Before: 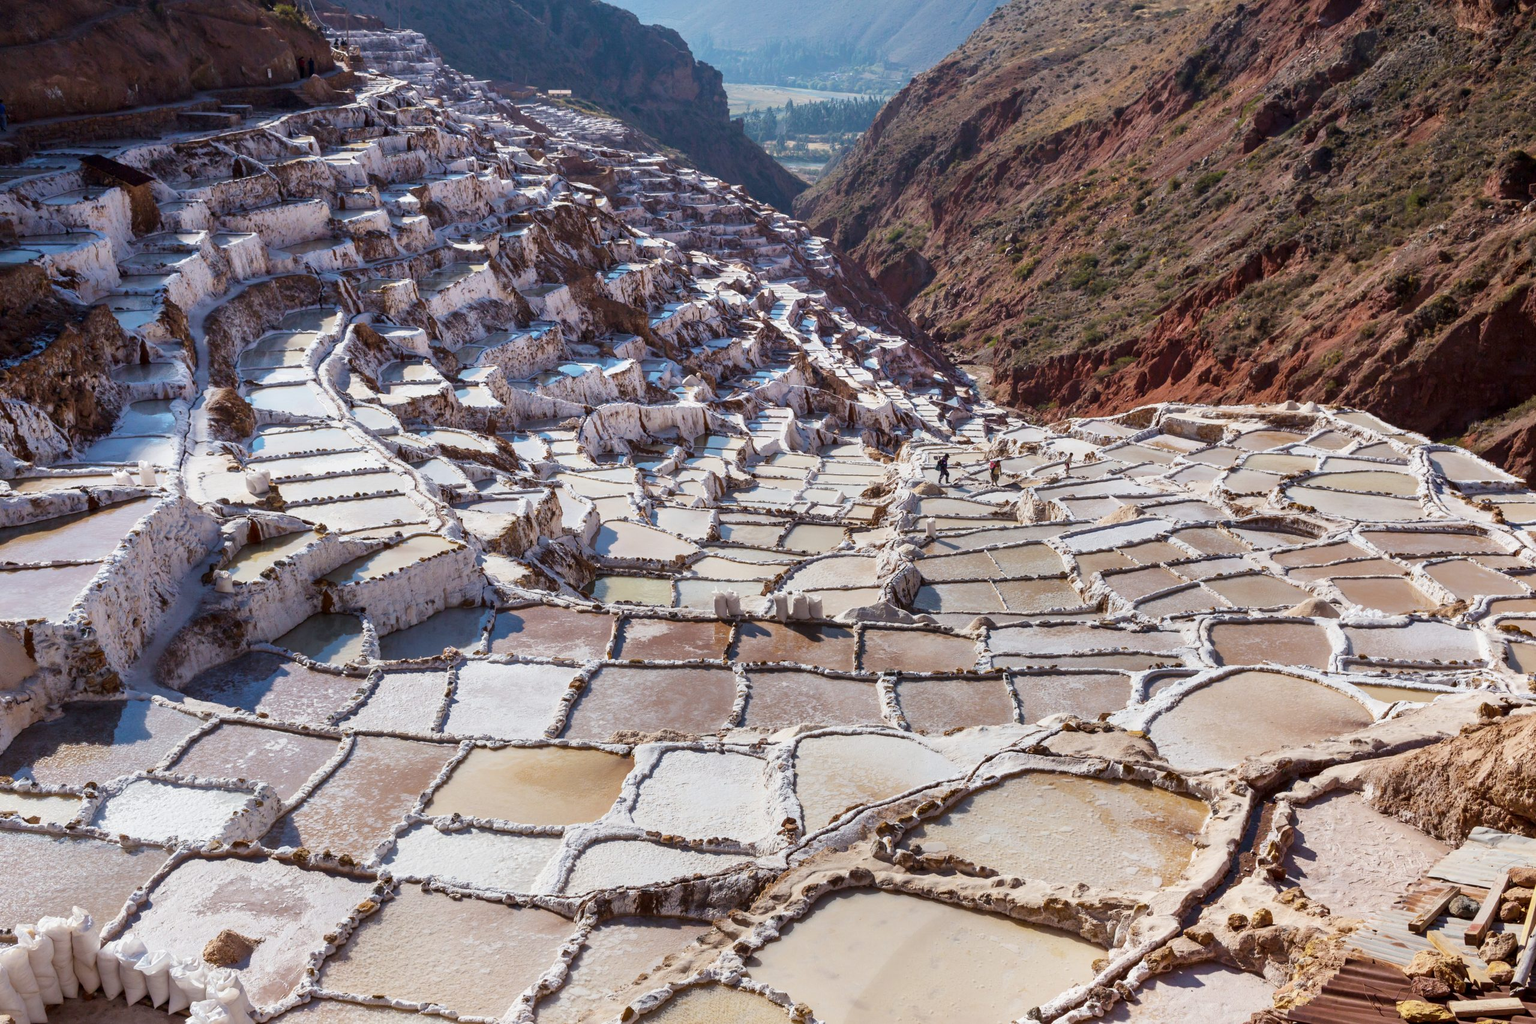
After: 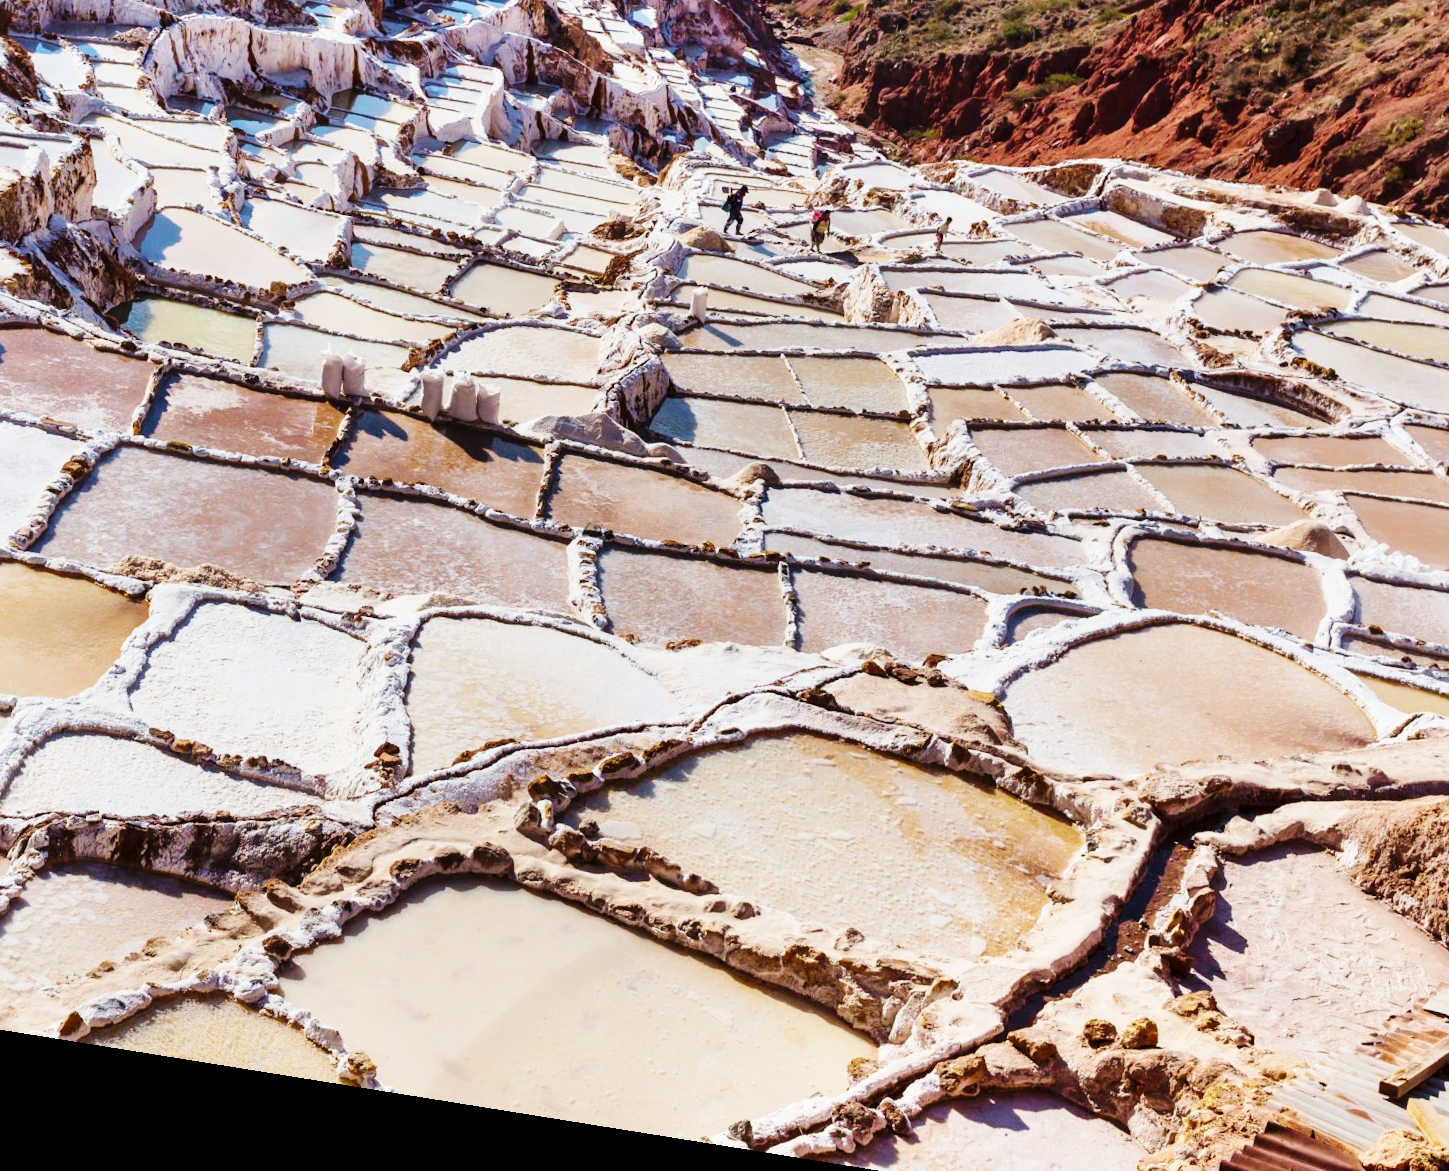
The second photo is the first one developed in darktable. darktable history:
base curve: curves: ch0 [(0, 0) (0.036, 0.025) (0.121, 0.166) (0.206, 0.329) (0.605, 0.79) (1, 1)], preserve colors none
velvia: on, module defaults
rotate and perspective: rotation 9.12°, automatic cropping off
crop: left 34.479%, top 38.822%, right 13.718%, bottom 5.172%
